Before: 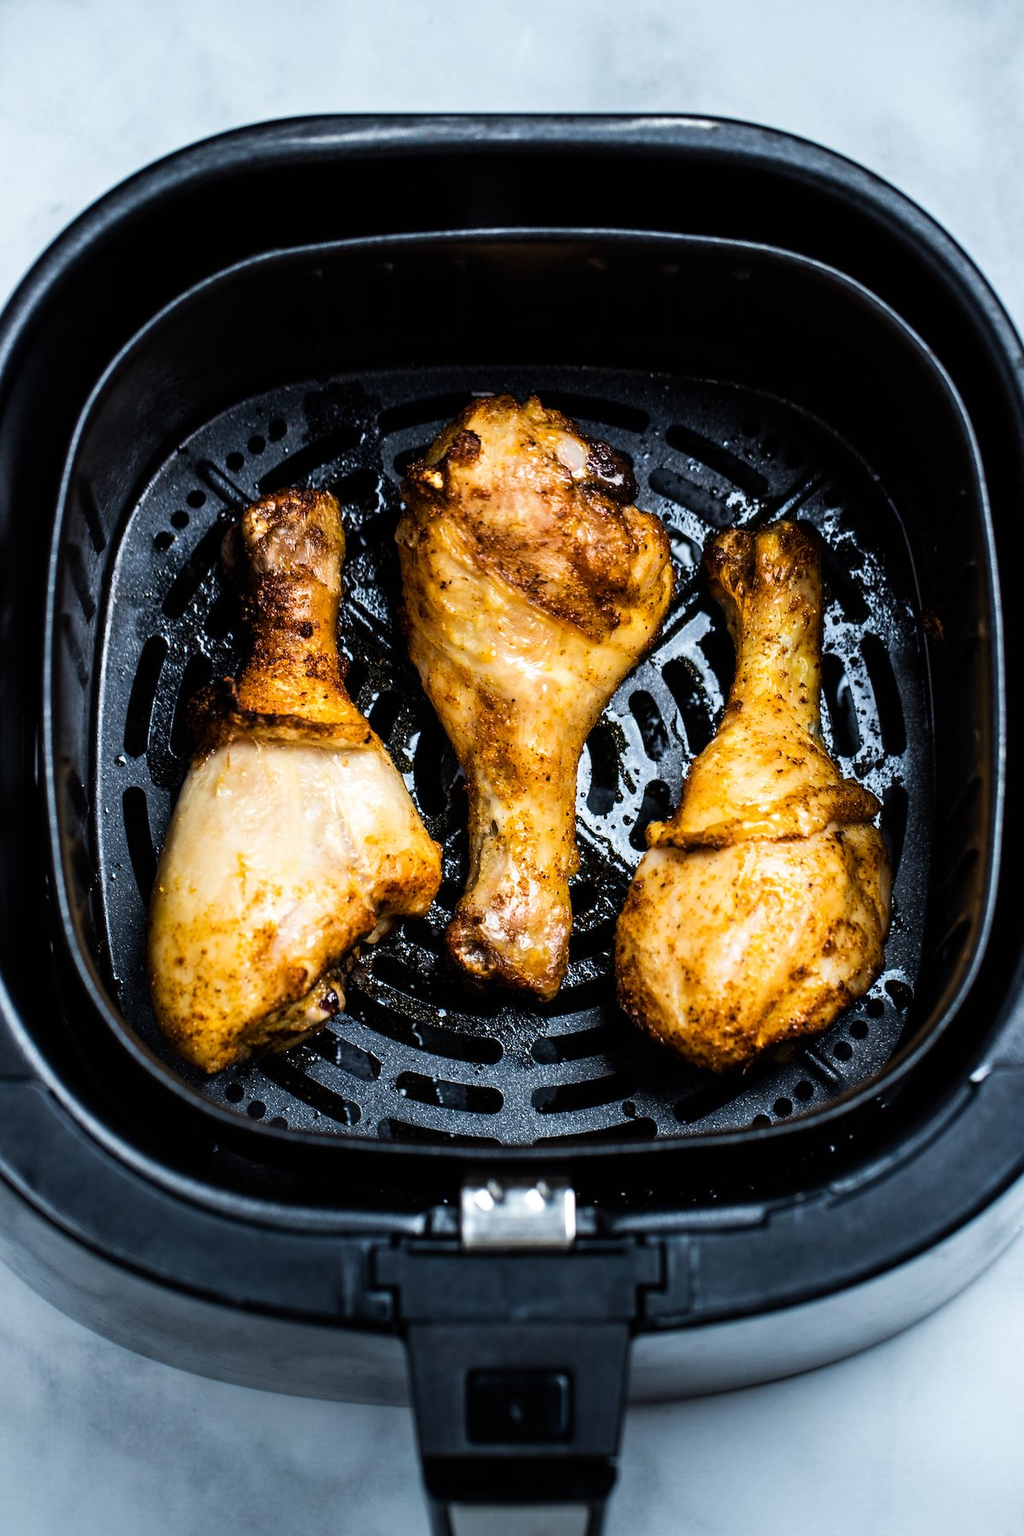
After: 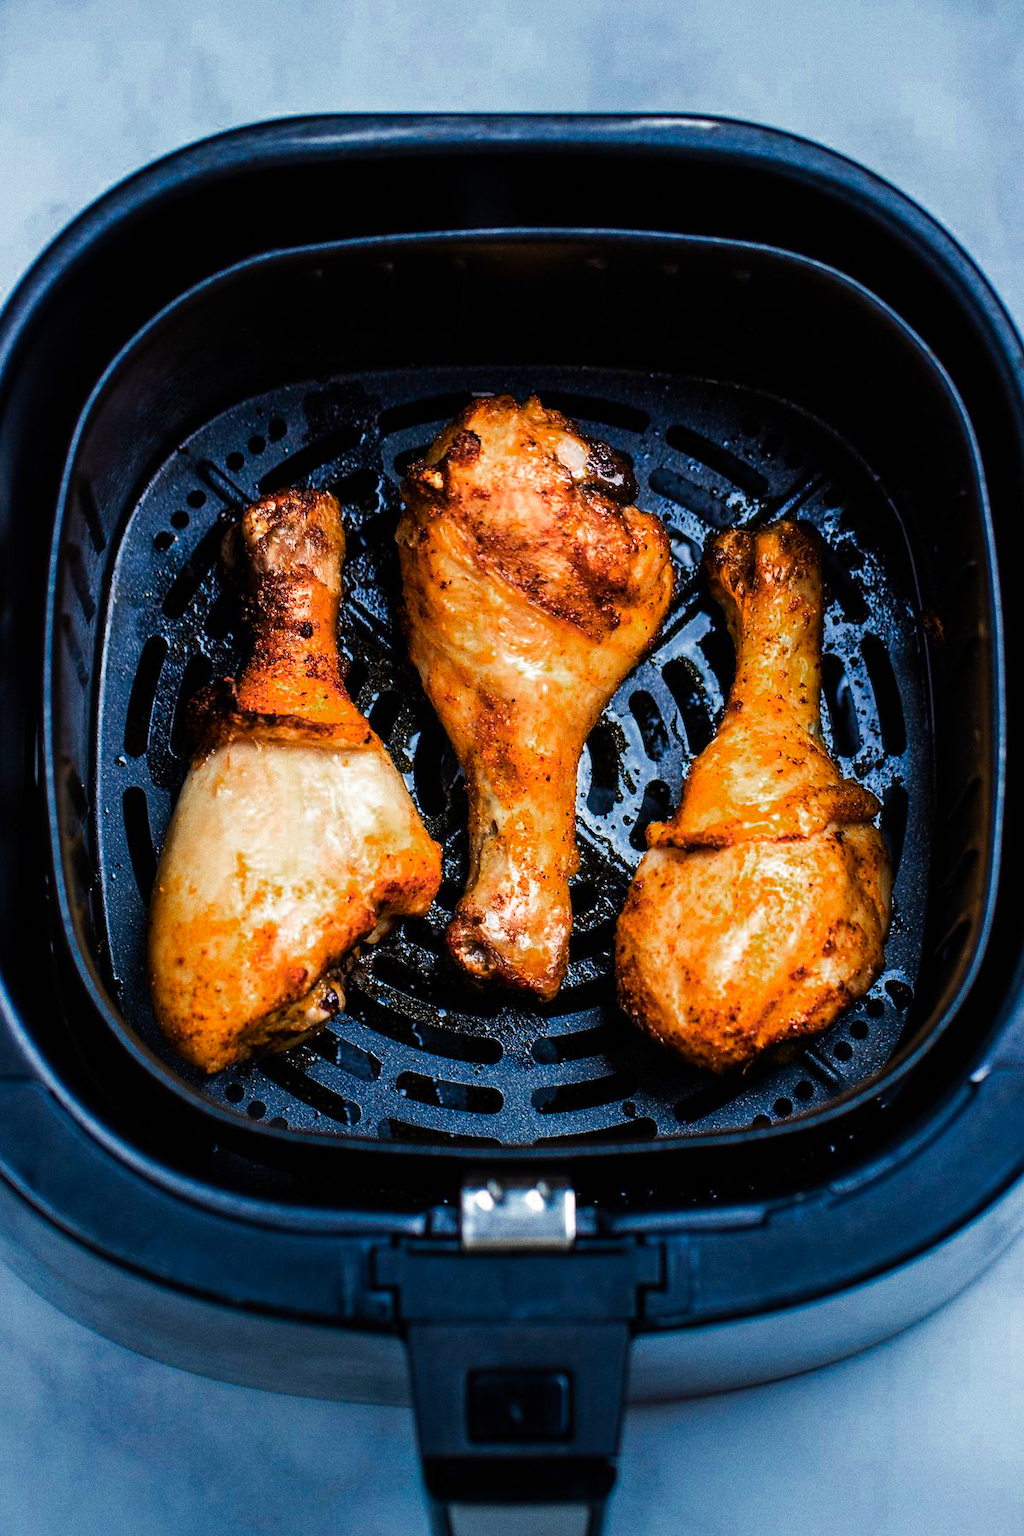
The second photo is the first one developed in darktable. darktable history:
grain: on, module defaults
color zones: curves: ch0 [(0, 0.553) (0.123, 0.58) (0.23, 0.419) (0.468, 0.155) (0.605, 0.132) (0.723, 0.063) (0.833, 0.172) (0.921, 0.468)]; ch1 [(0.025, 0.645) (0.229, 0.584) (0.326, 0.551) (0.537, 0.446) (0.599, 0.911) (0.708, 1) (0.805, 0.944)]; ch2 [(0.086, 0.468) (0.254, 0.464) (0.638, 0.564) (0.702, 0.592) (0.768, 0.564)]
